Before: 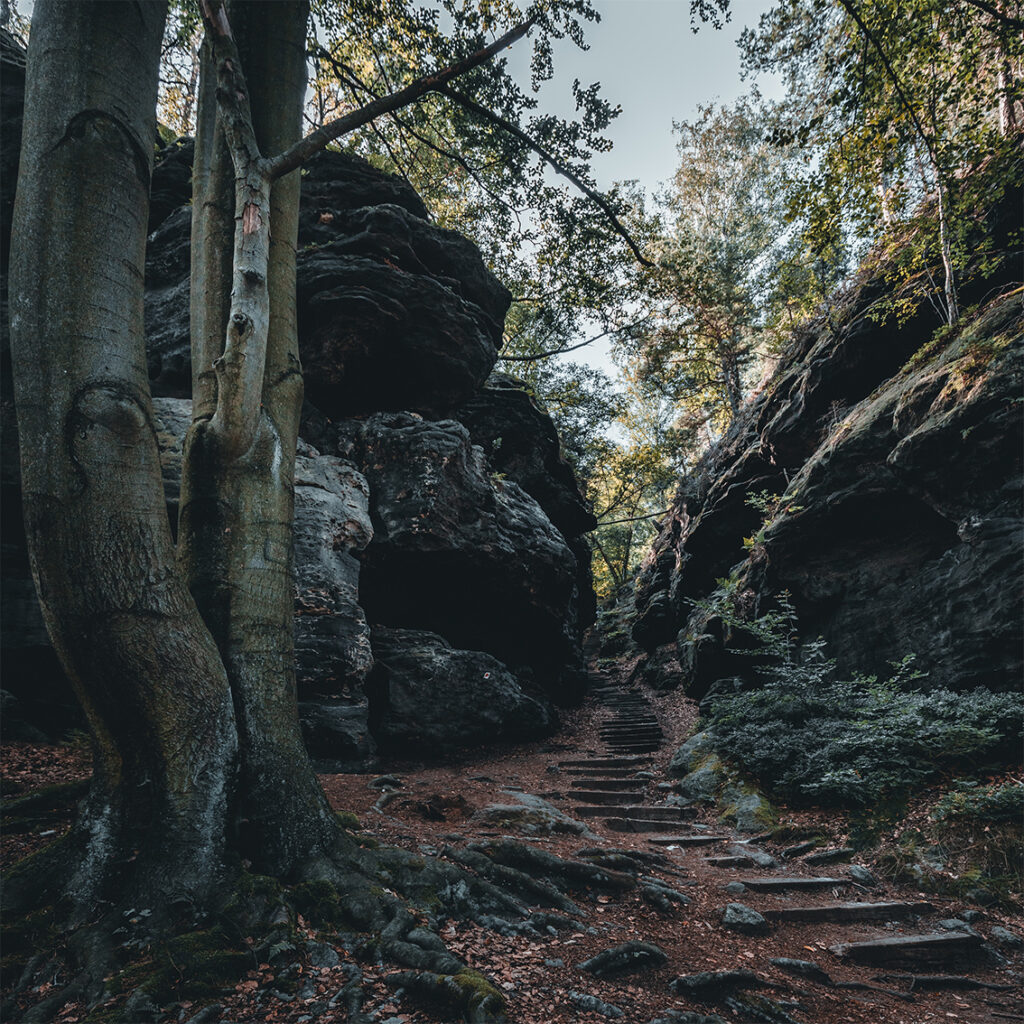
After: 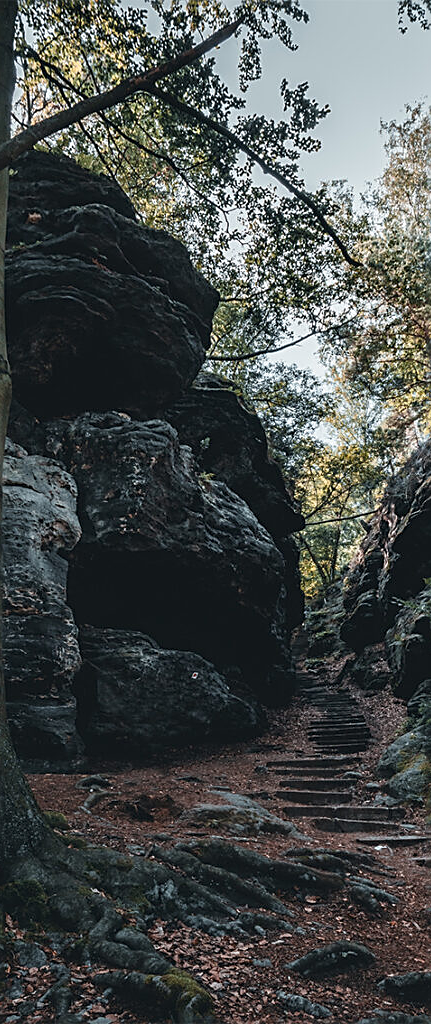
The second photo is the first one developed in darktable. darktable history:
crop: left 28.583%, right 29.231%
sharpen: on, module defaults
